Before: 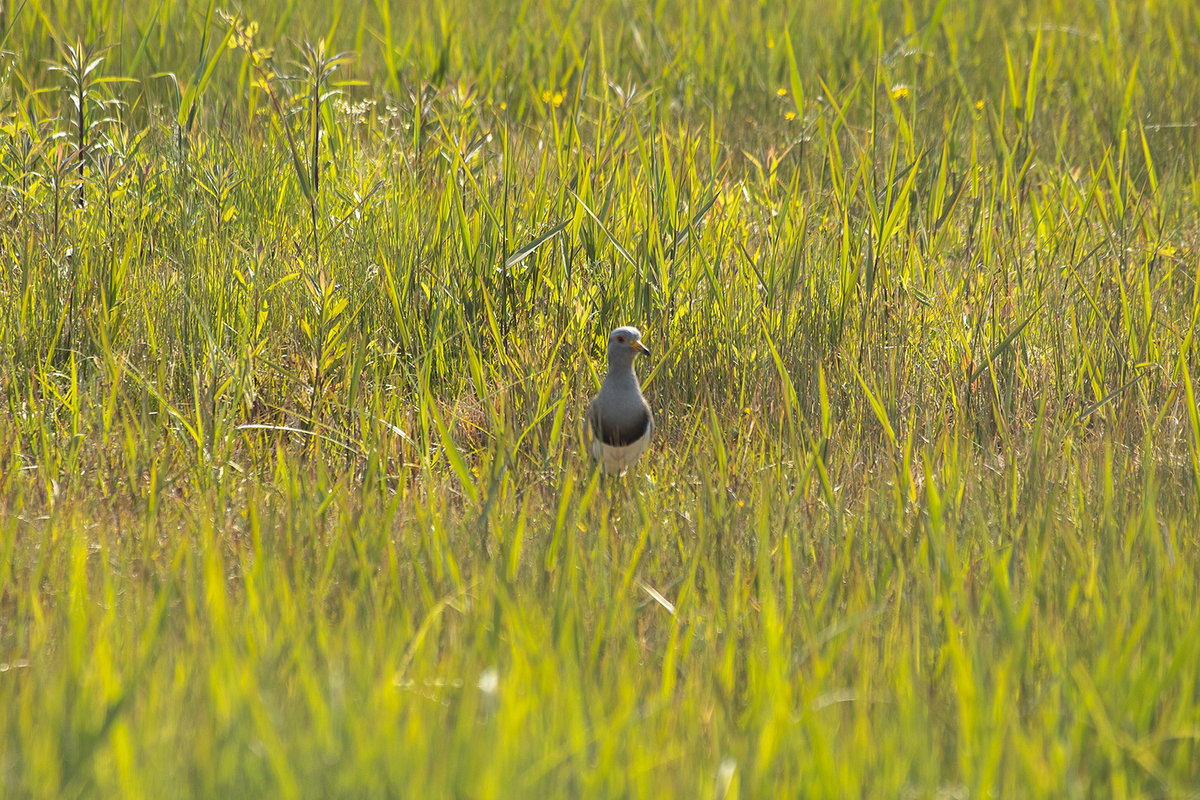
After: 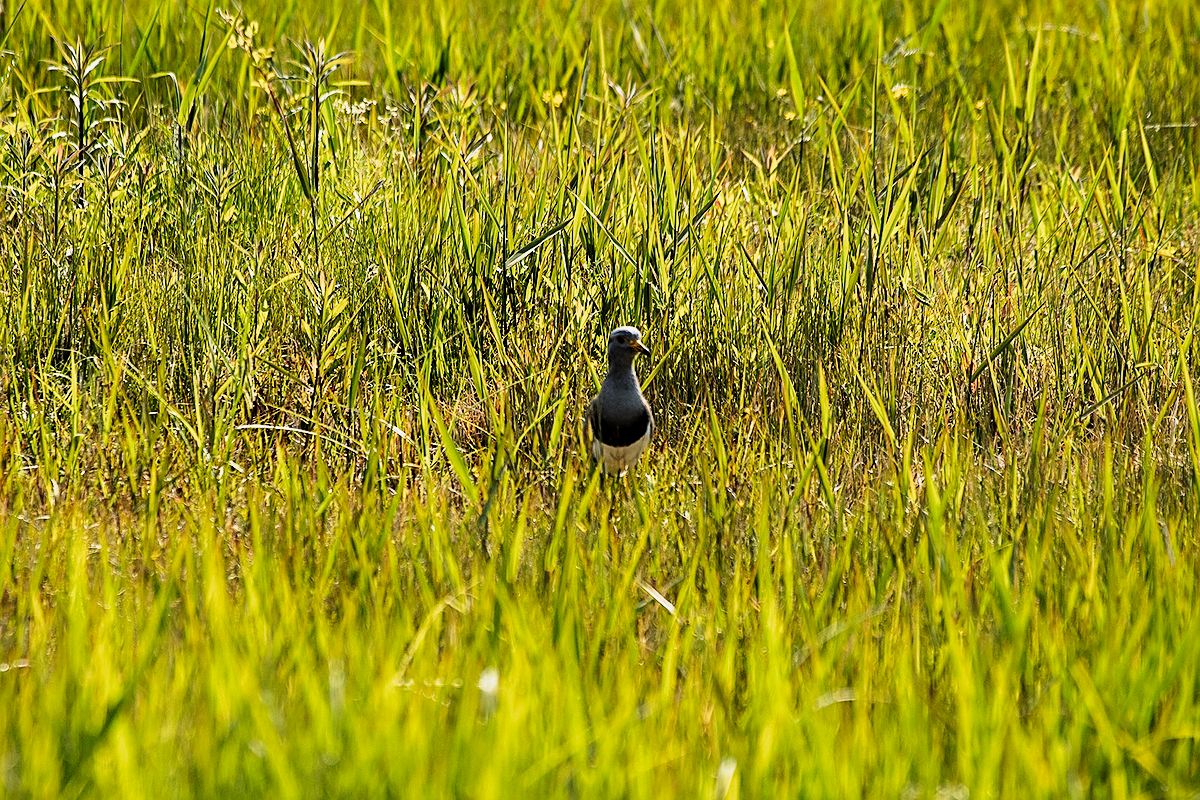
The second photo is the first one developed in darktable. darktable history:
filmic rgb: black relative exposure -7.65 EV, white relative exposure 4.56 EV, hardness 3.61, contrast 1.263, add noise in highlights 0.001, color science v3 (2019), use custom middle-gray values true, contrast in highlights soft
tone curve: curves: ch0 [(0, 0) (0.078, 0) (0.241, 0.056) (0.59, 0.574) (0.802, 0.868) (1, 1)], preserve colors none
sharpen: on, module defaults
